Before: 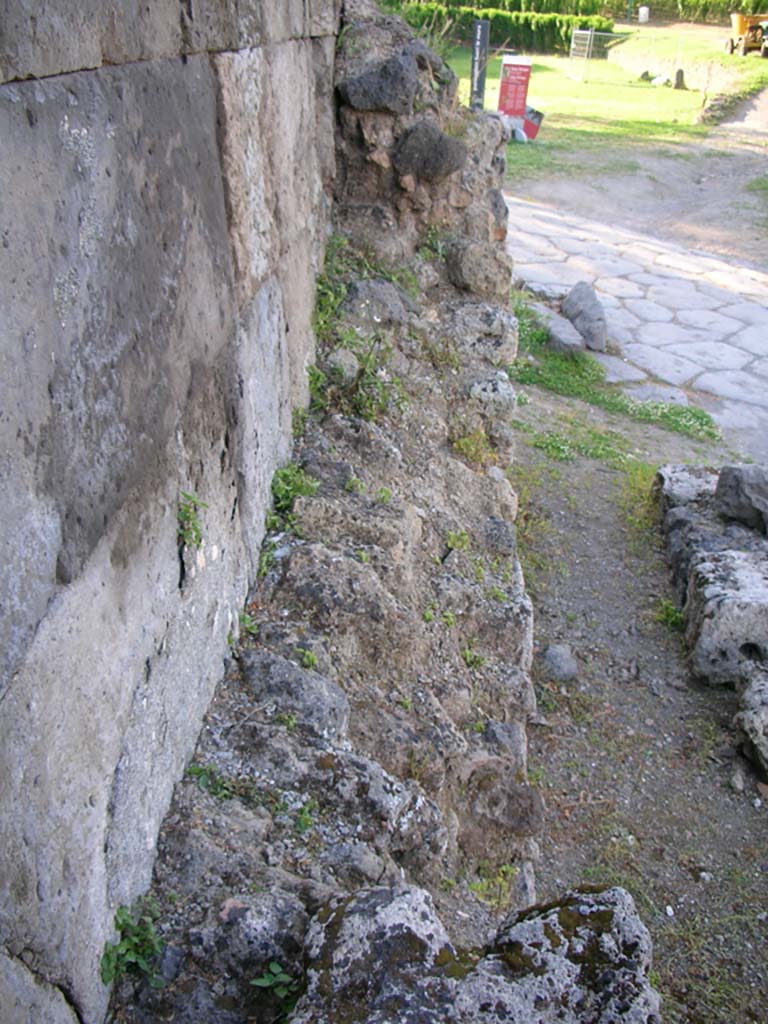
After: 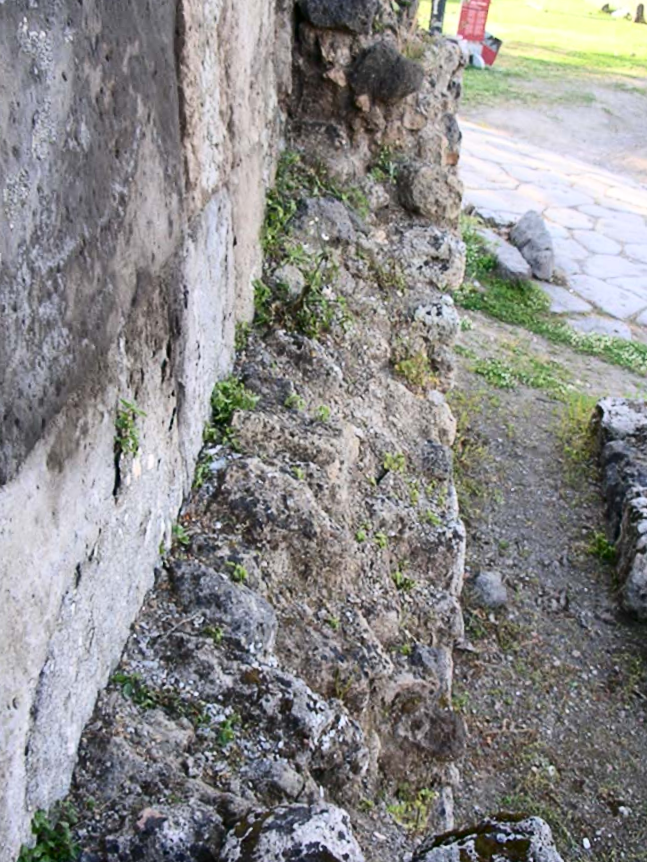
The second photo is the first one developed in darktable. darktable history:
crop and rotate: angle -3°, left 5.318%, top 5.205%, right 4.648%, bottom 4.767%
contrast brightness saturation: contrast 0.289
